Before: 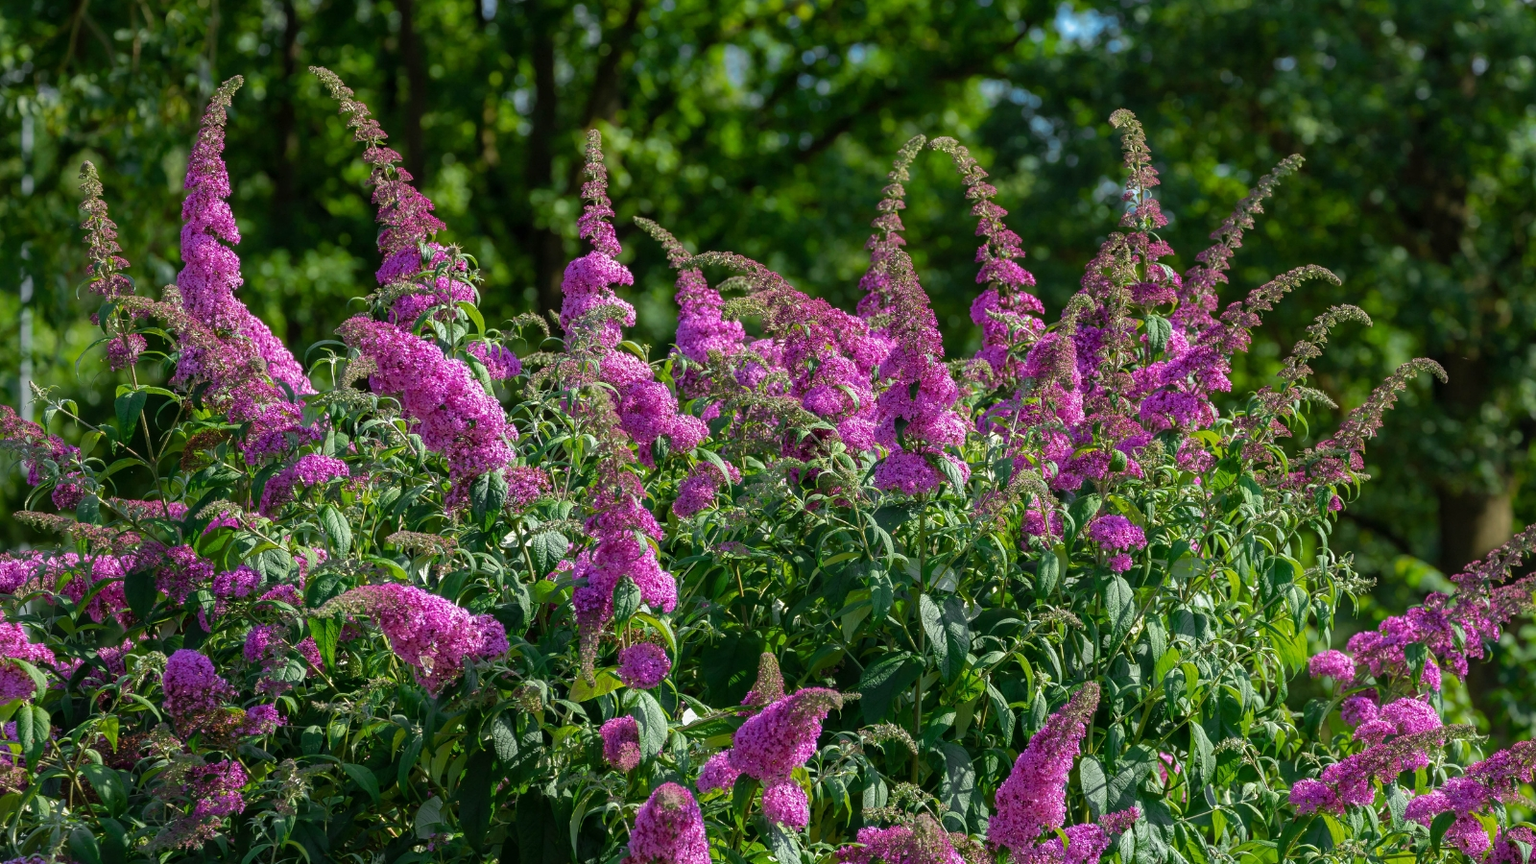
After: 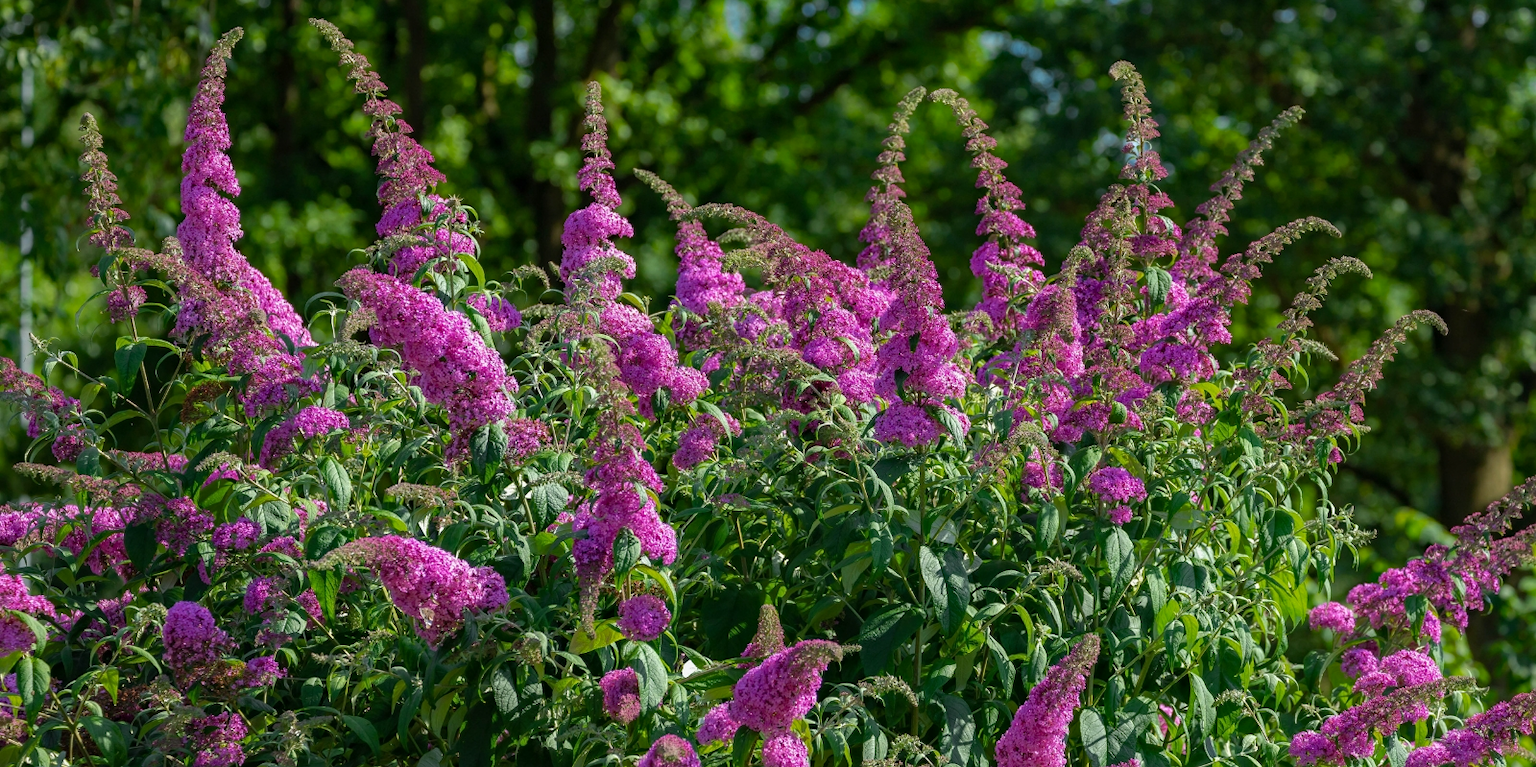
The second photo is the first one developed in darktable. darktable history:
crop and rotate: top 5.609%, bottom 5.609%
haze removal: compatibility mode true, adaptive false
